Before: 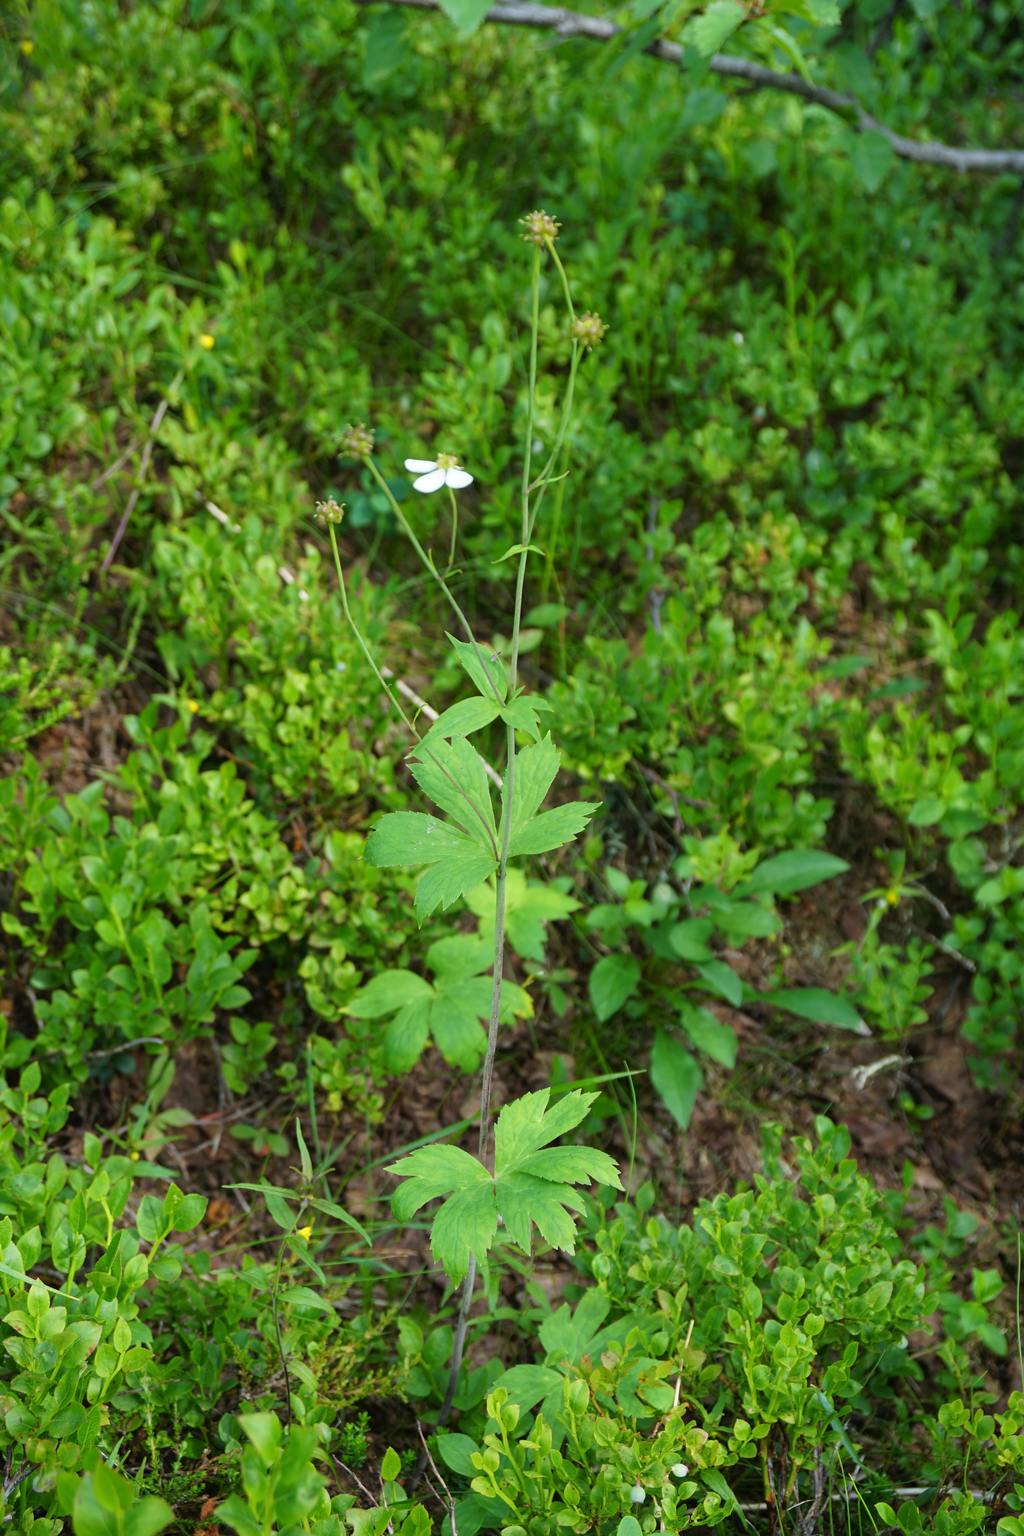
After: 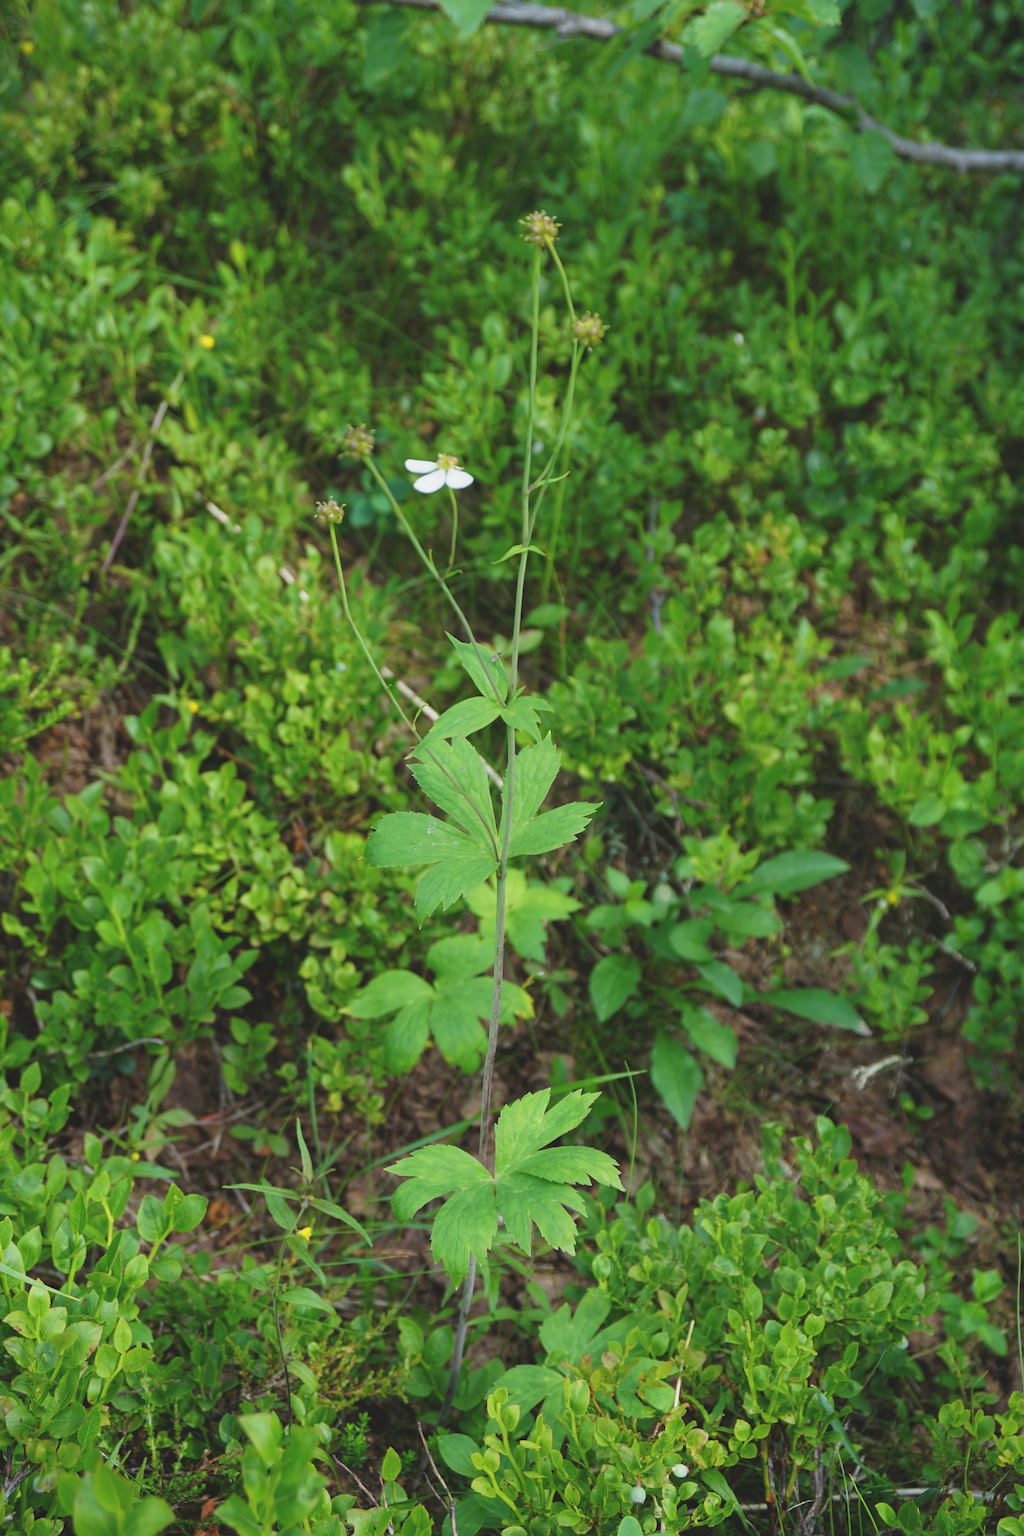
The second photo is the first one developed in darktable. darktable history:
exposure: black level correction -0.014, exposure -0.194 EV, compensate highlight preservation false
